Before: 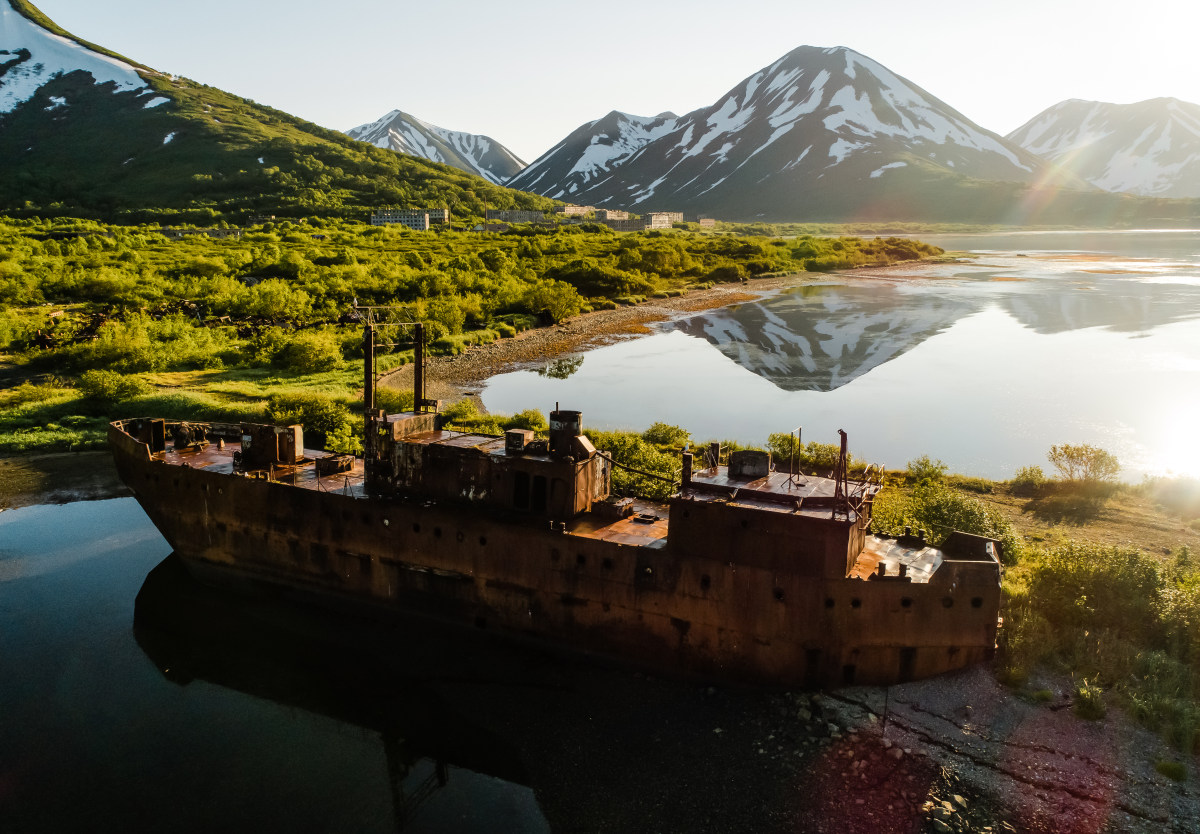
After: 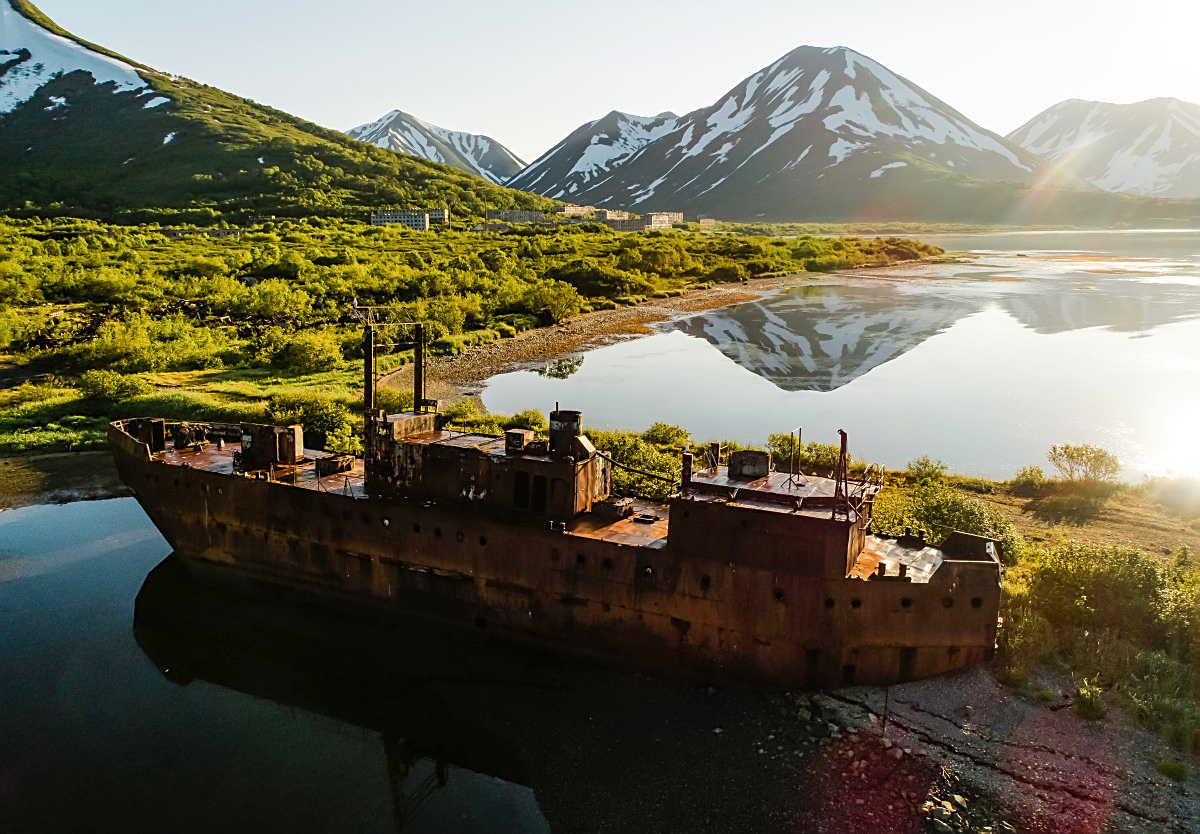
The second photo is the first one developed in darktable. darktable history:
white balance: emerald 1
levels: levels [0, 0.478, 1]
sharpen: on, module defaults
